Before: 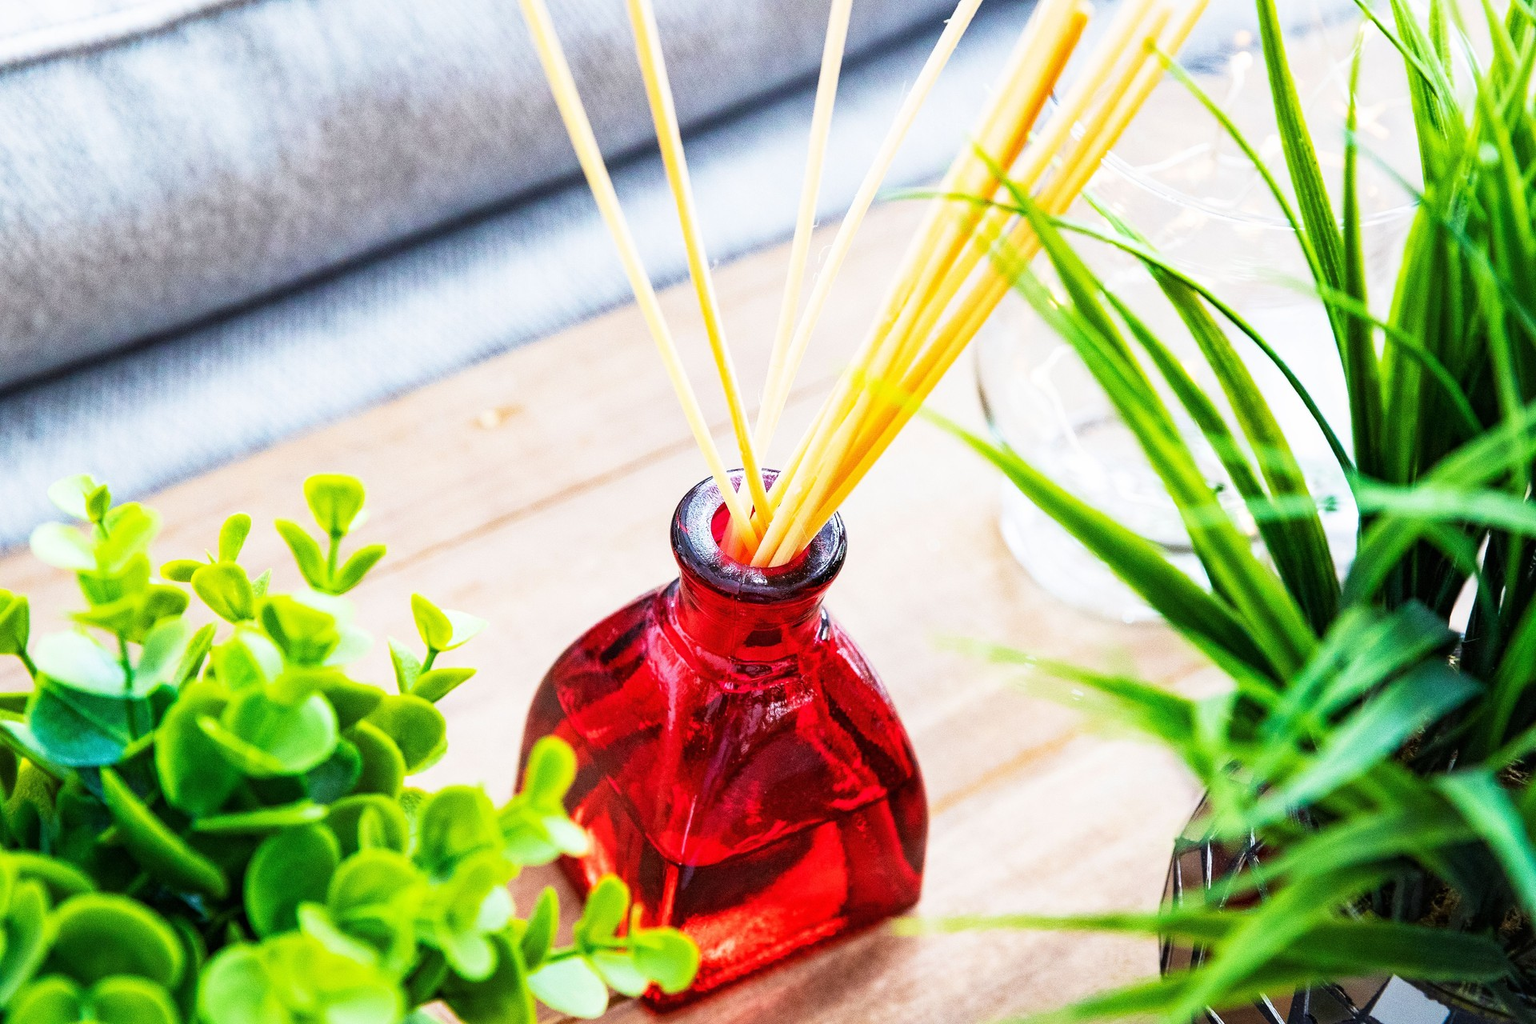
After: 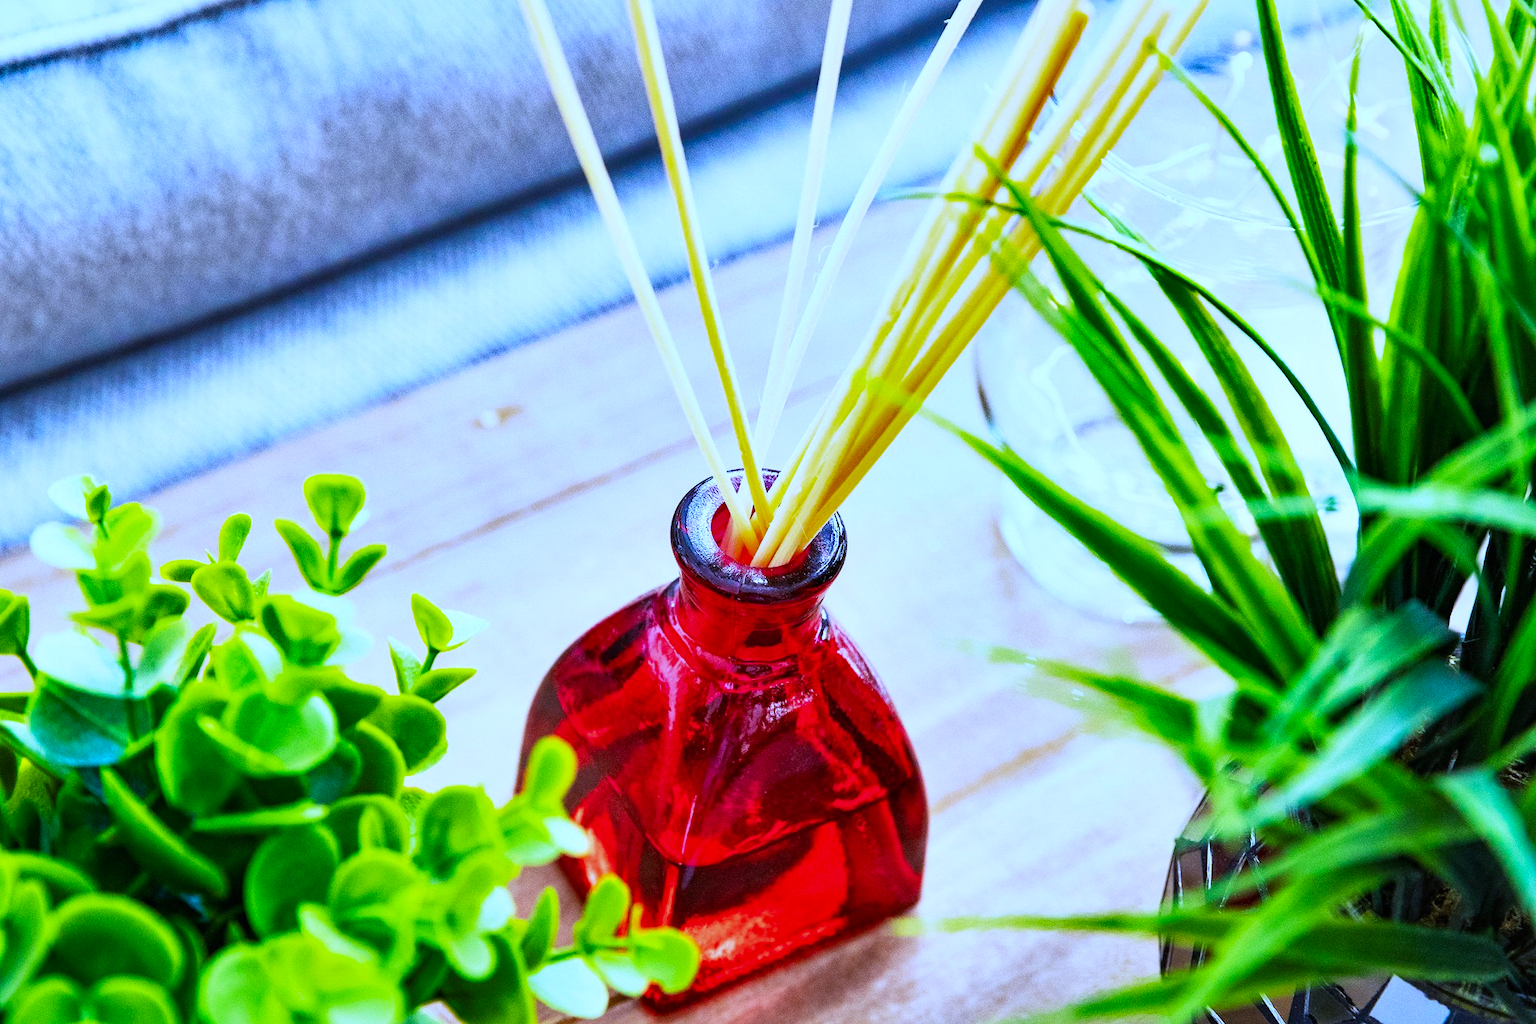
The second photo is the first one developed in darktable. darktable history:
shadows and highlights: soften with gaussian
white balance: red 0.871, blue 1.249
contrast brightness saturation: contrast 0.04, saturation 0.16
